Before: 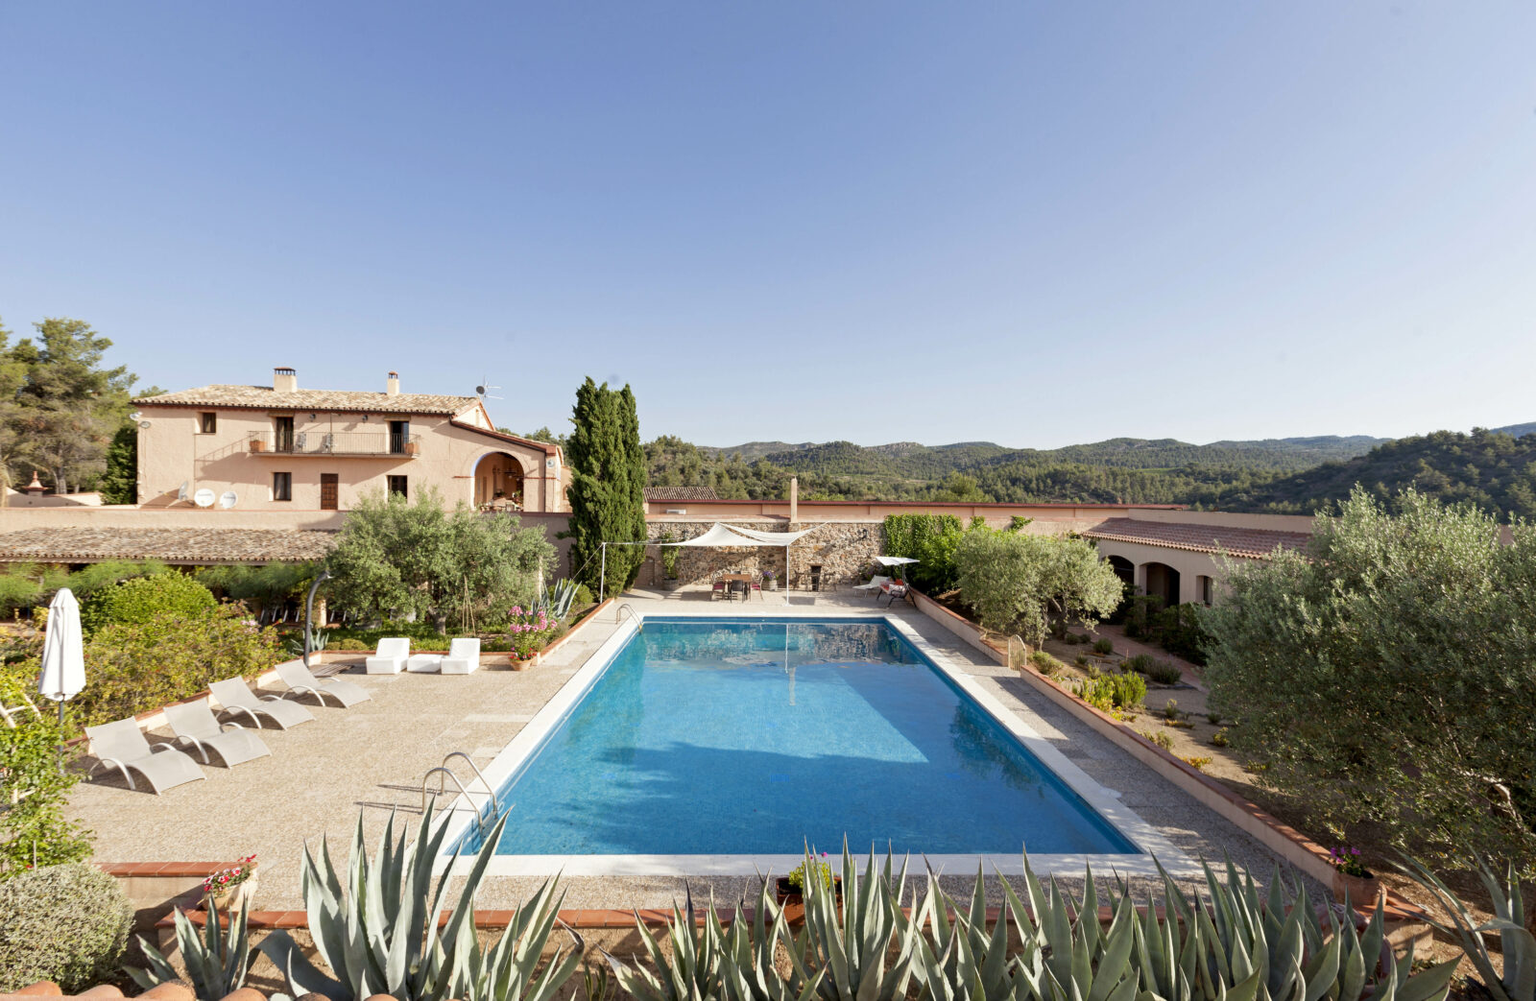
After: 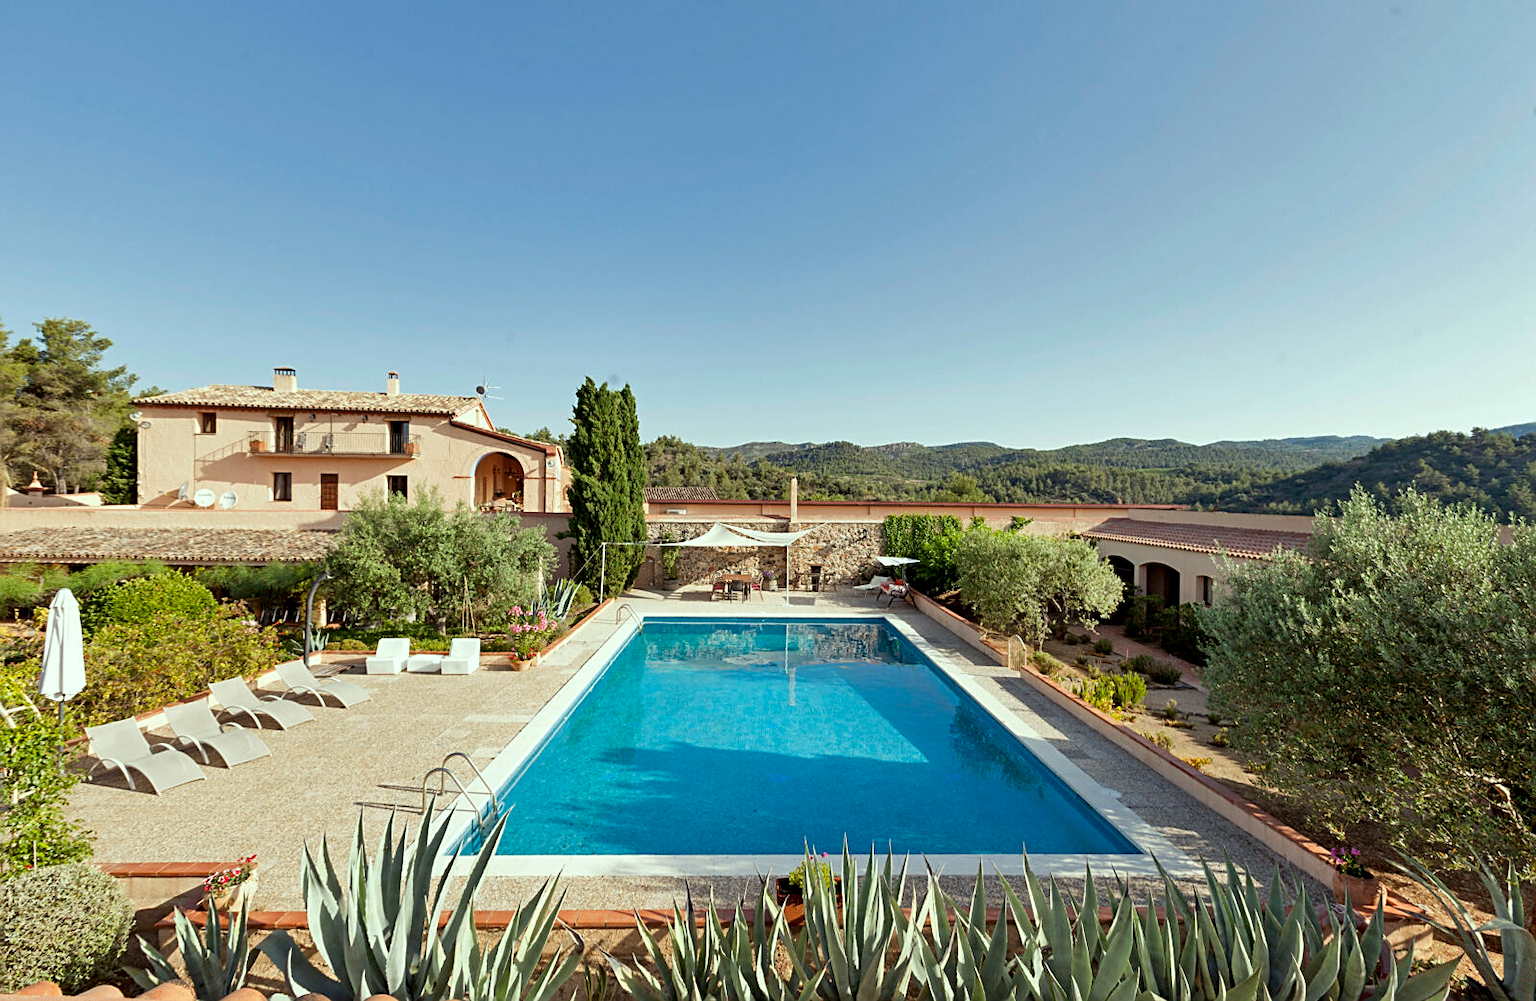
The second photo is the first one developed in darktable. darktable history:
sharpen: on, module defaults
color correction: highlights a* -8, highlights b* 3.1
shadows and highlights: low approximation 0.01, soften with gaussian
